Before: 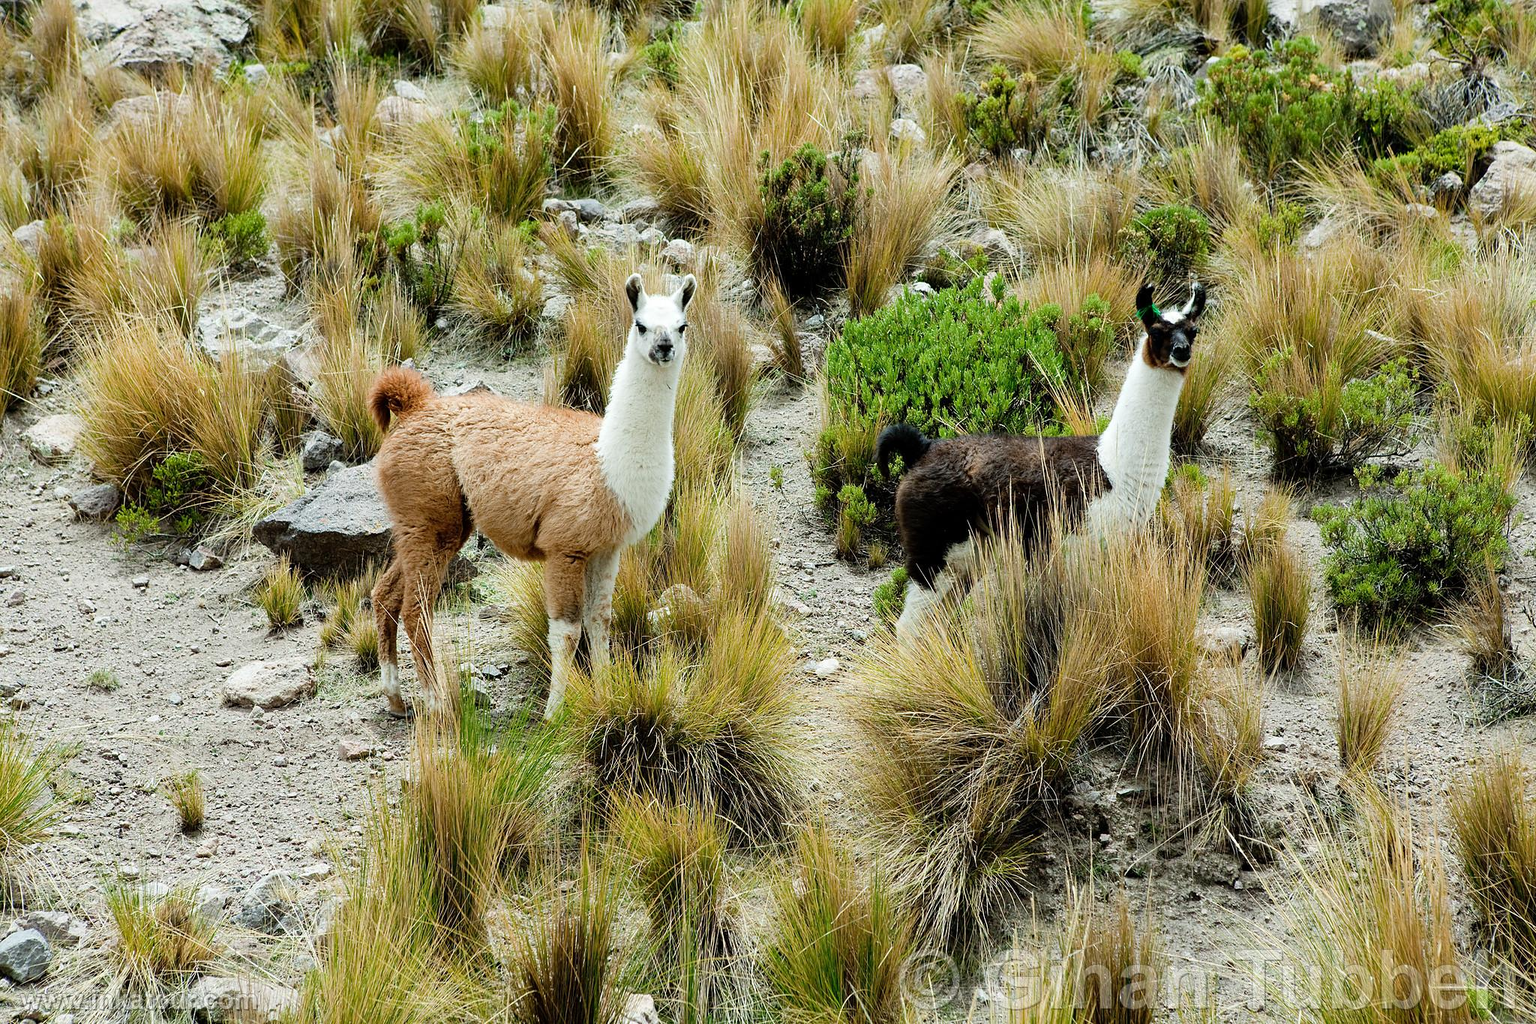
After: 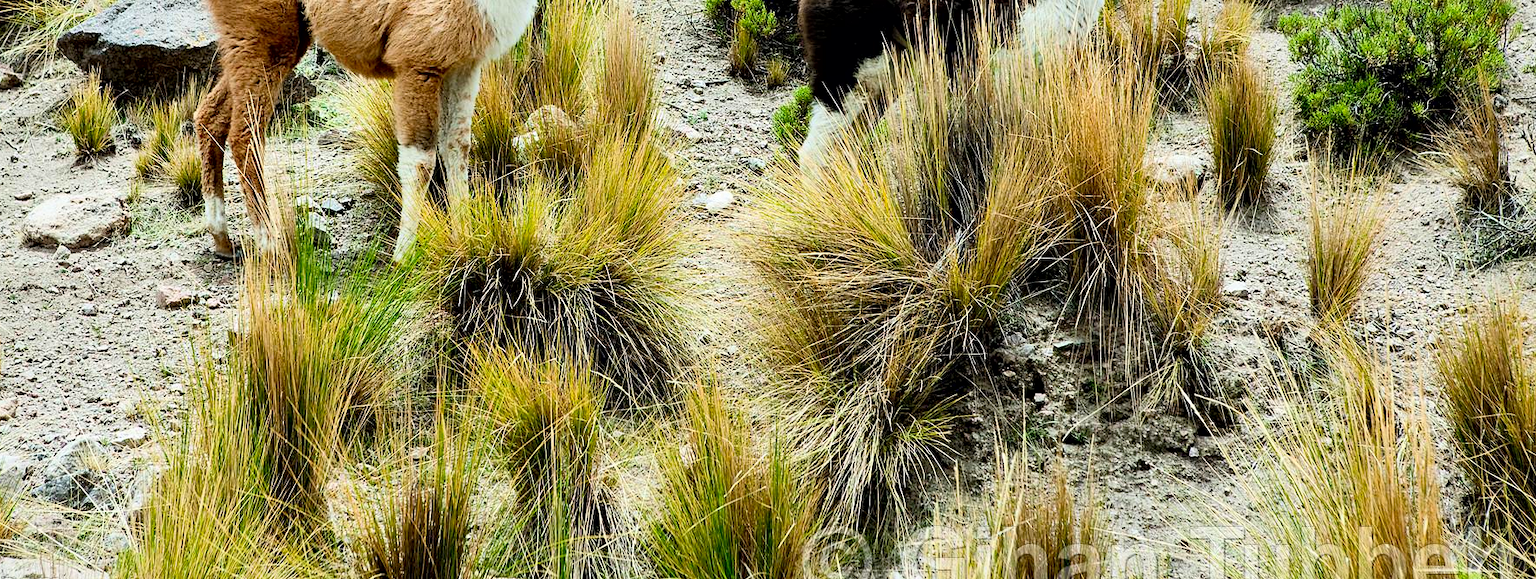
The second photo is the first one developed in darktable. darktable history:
crop and rotate: left 13.234%, top 48.182%, bottom 2.71%
contrast equalizer: octaves 7, y [[0.6 ×6], [0.55 ×6], [0 ×6], [0 ×6], [0 ×6]], mix 0.318
exposure: exposure -0.434 EV, compensate exposure bias true, compensate highlight preservation false
contrast brightness saturation: contrast 0.241, brightness 0.249, saturation 0.391
local contrast: mode bilateral grid, contrast 20, coarseness 50, detail 132%, midtone range 0.2
